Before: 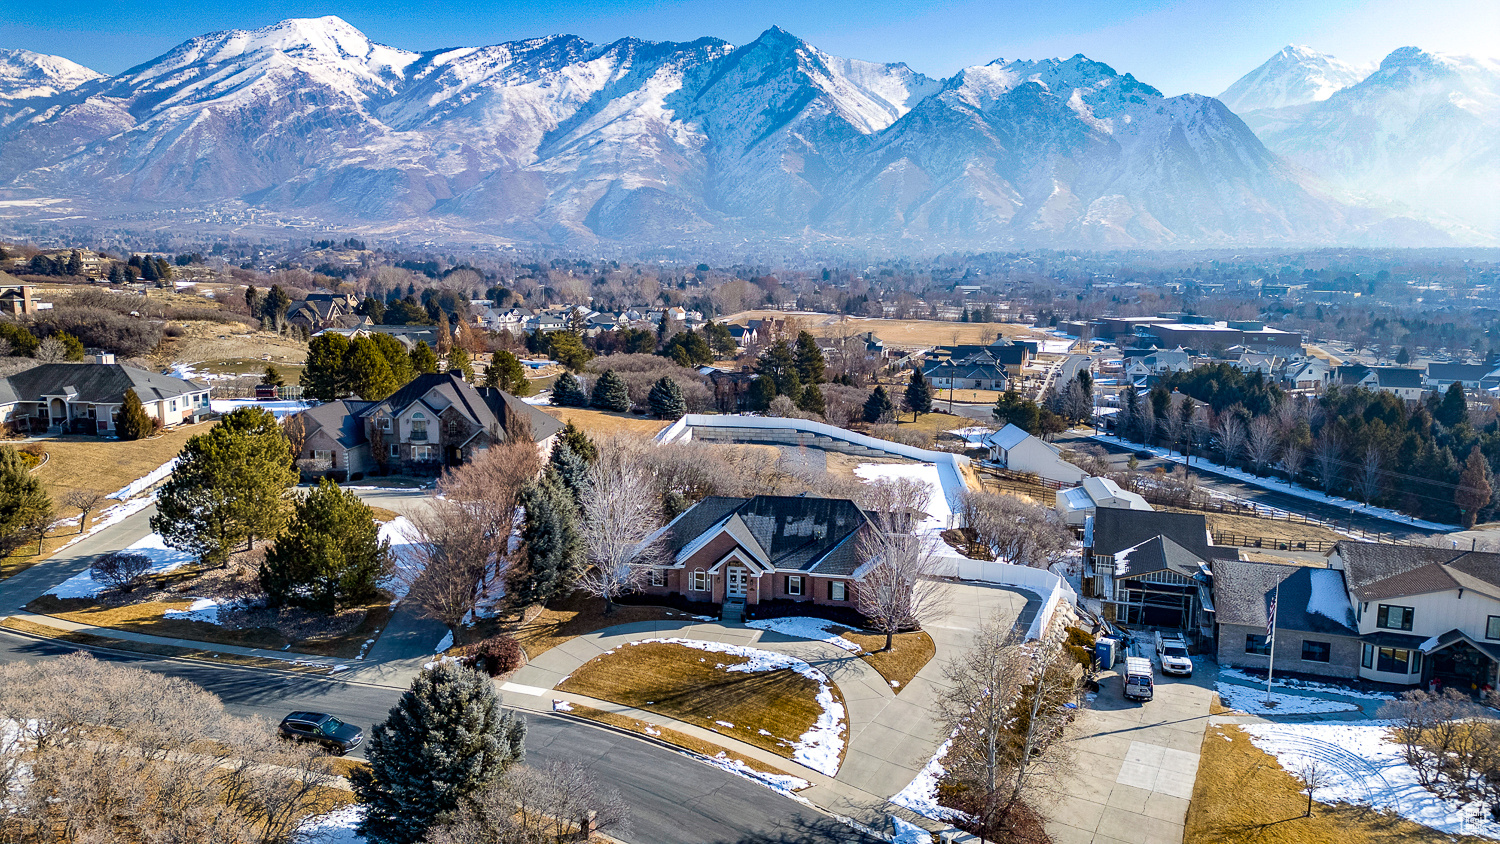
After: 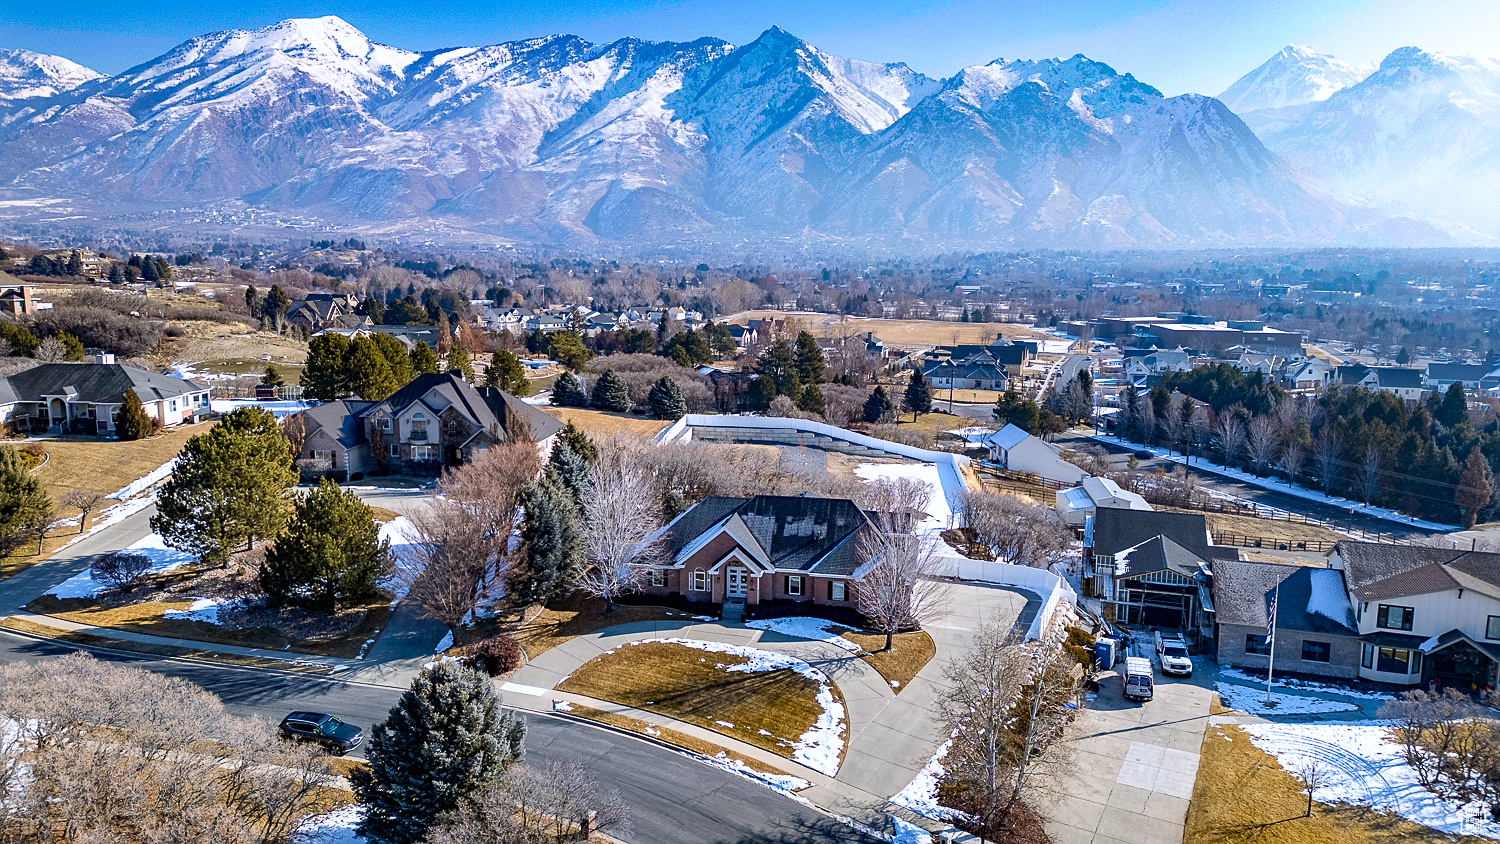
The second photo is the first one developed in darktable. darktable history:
color calibration: illuminant as shot in camera, x 0.358, y 0.373, temperature 4628.91 K
sharpen: amount 0.201
